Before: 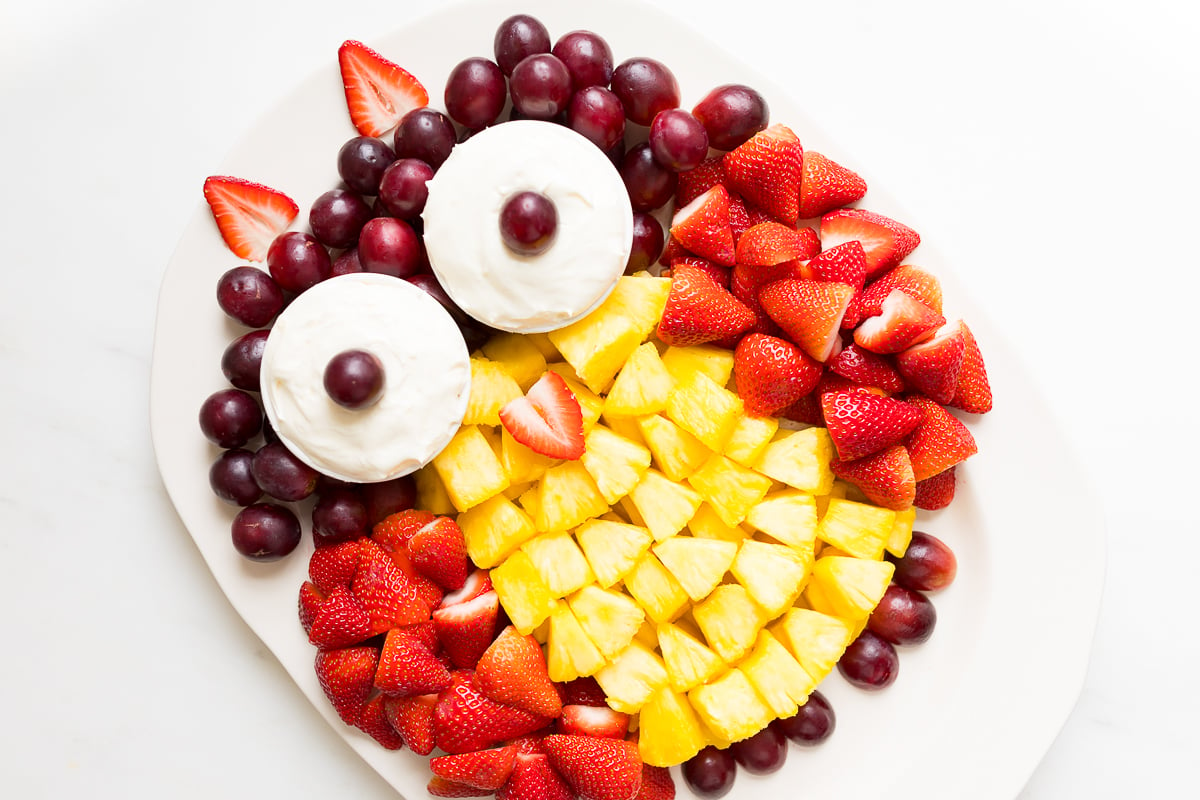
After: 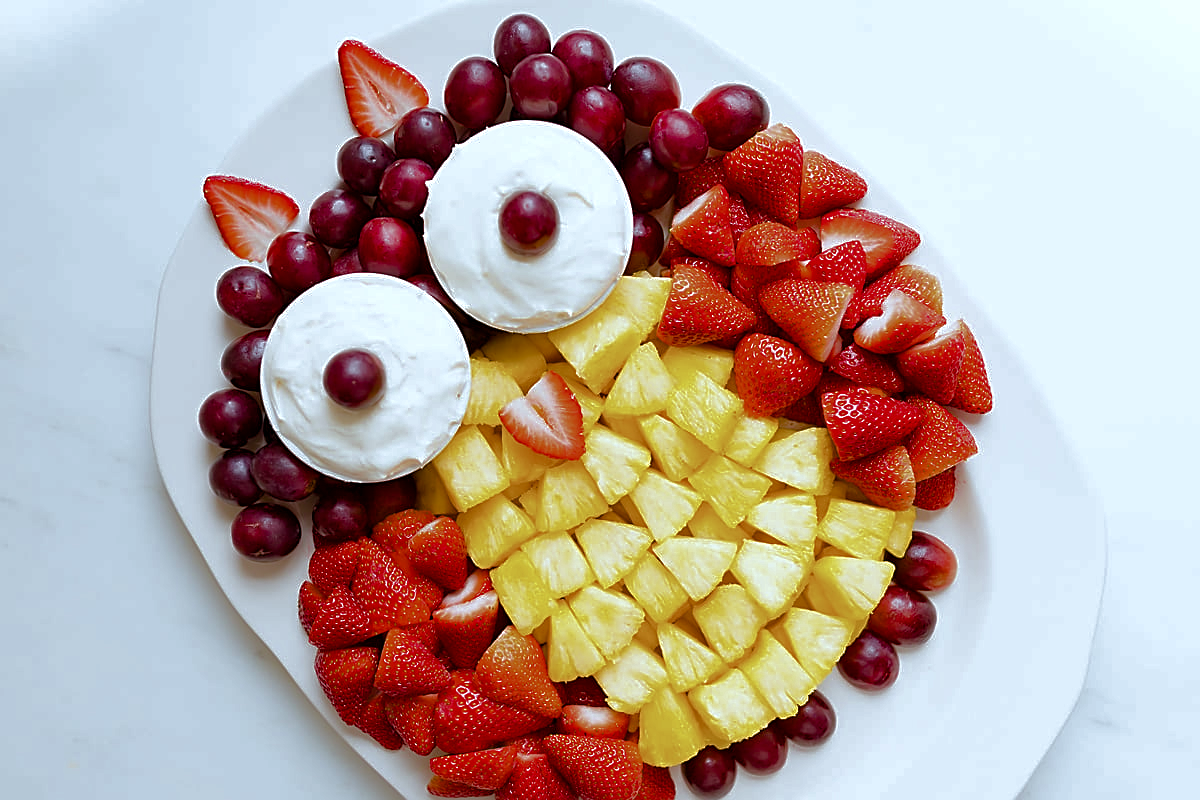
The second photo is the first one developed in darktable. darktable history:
sharpen: on, module defaults
color correction: highlights a* -4.18, highlights b* -10.81
velvia: on, module defaults
color balance rgb: perceptual saturation grading › global saturation 20%, perceptual saturation grading › highlights -25%, perceptual saturation grading › shadows 50%
base curve: curves: ch0 [(0, 0) (0.841, 0.609) (1, 1)]
